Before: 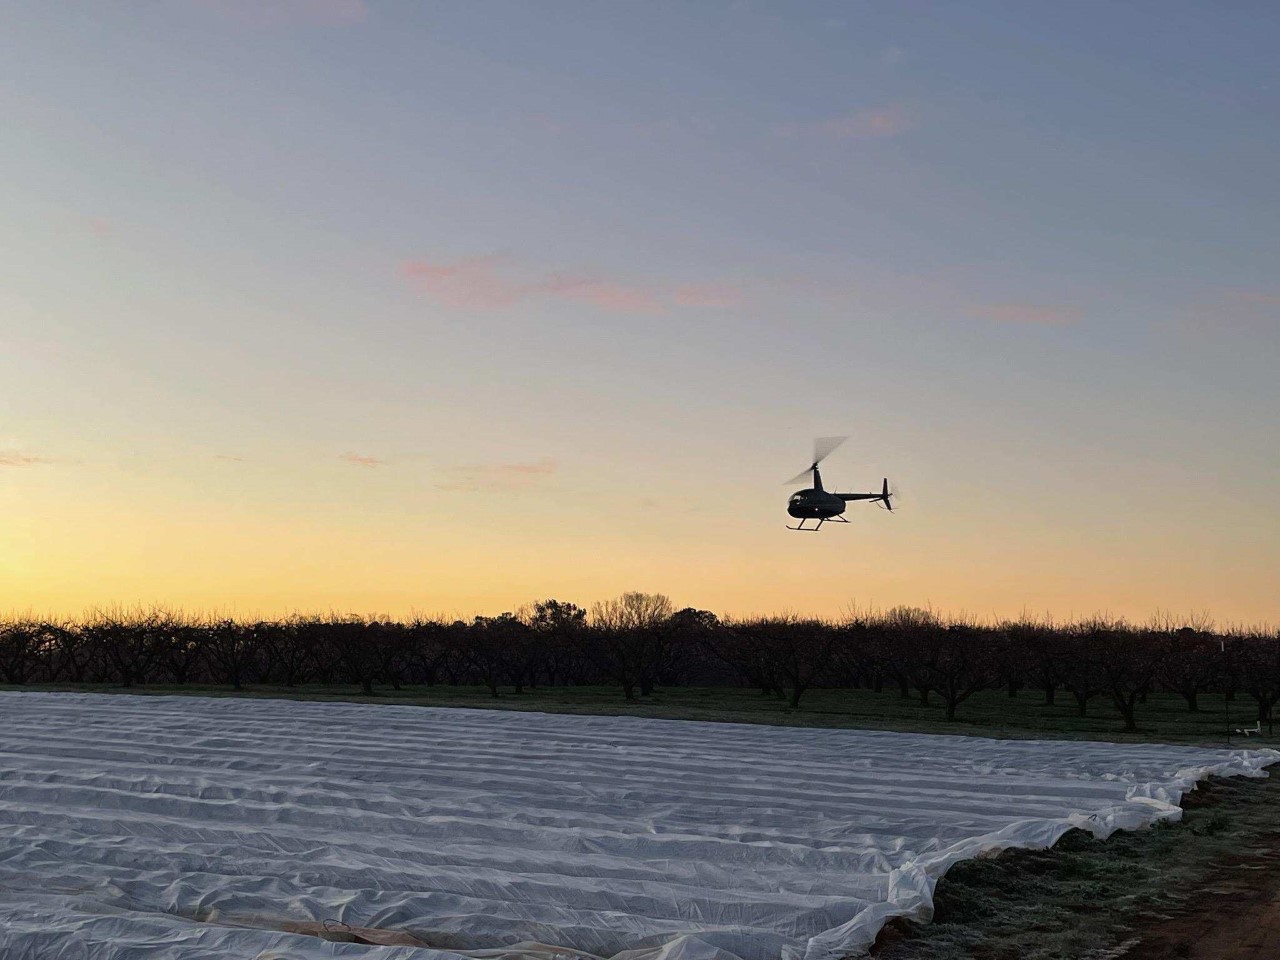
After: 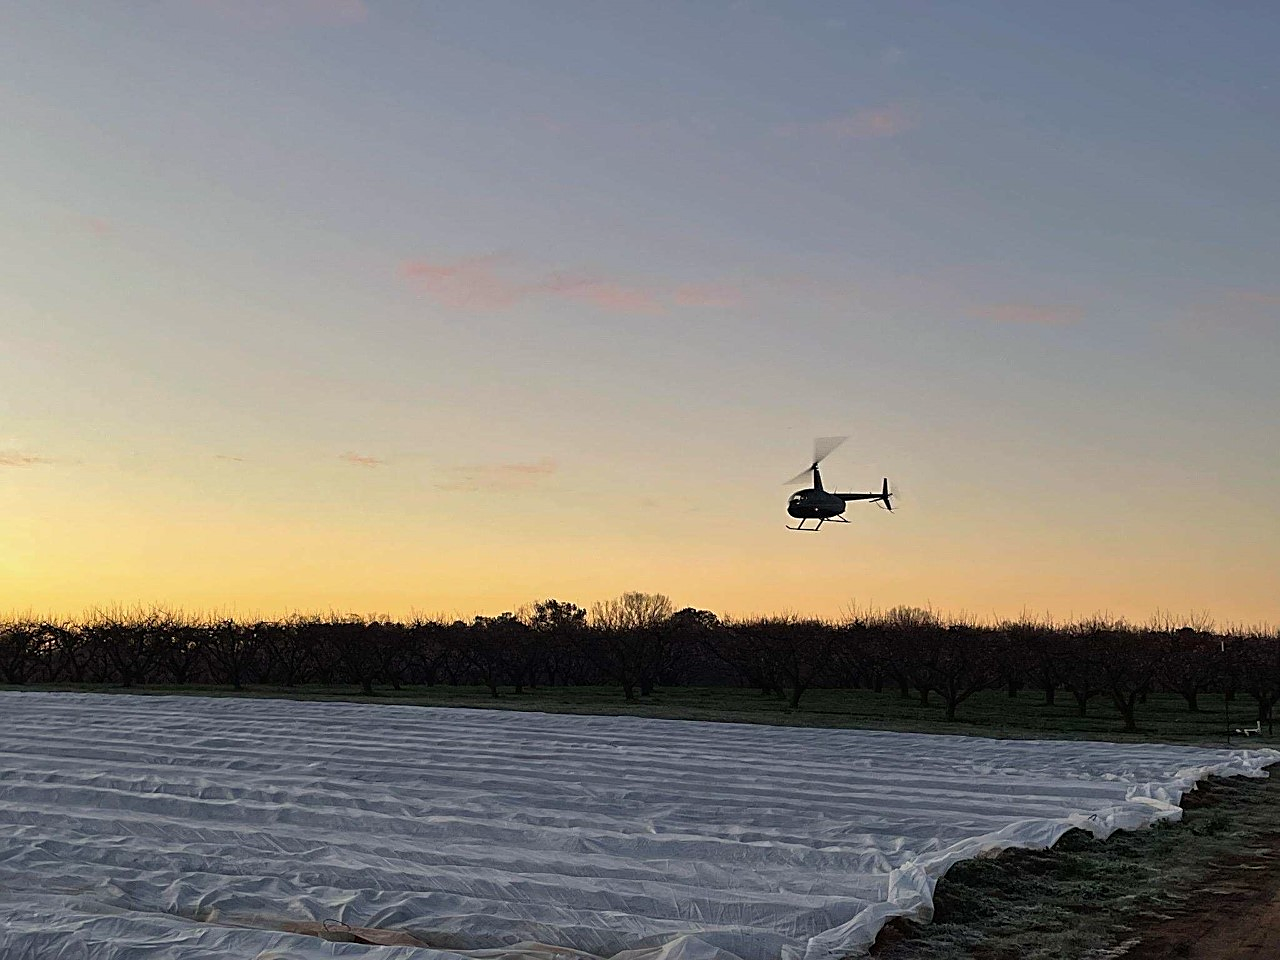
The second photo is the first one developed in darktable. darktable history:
color correction: highlights b* 3.02
sharpen: on, module defaults
shadows and highlights: shadows 29.19, highlights -28.93, low approximation 0.01, soften with gaussian
